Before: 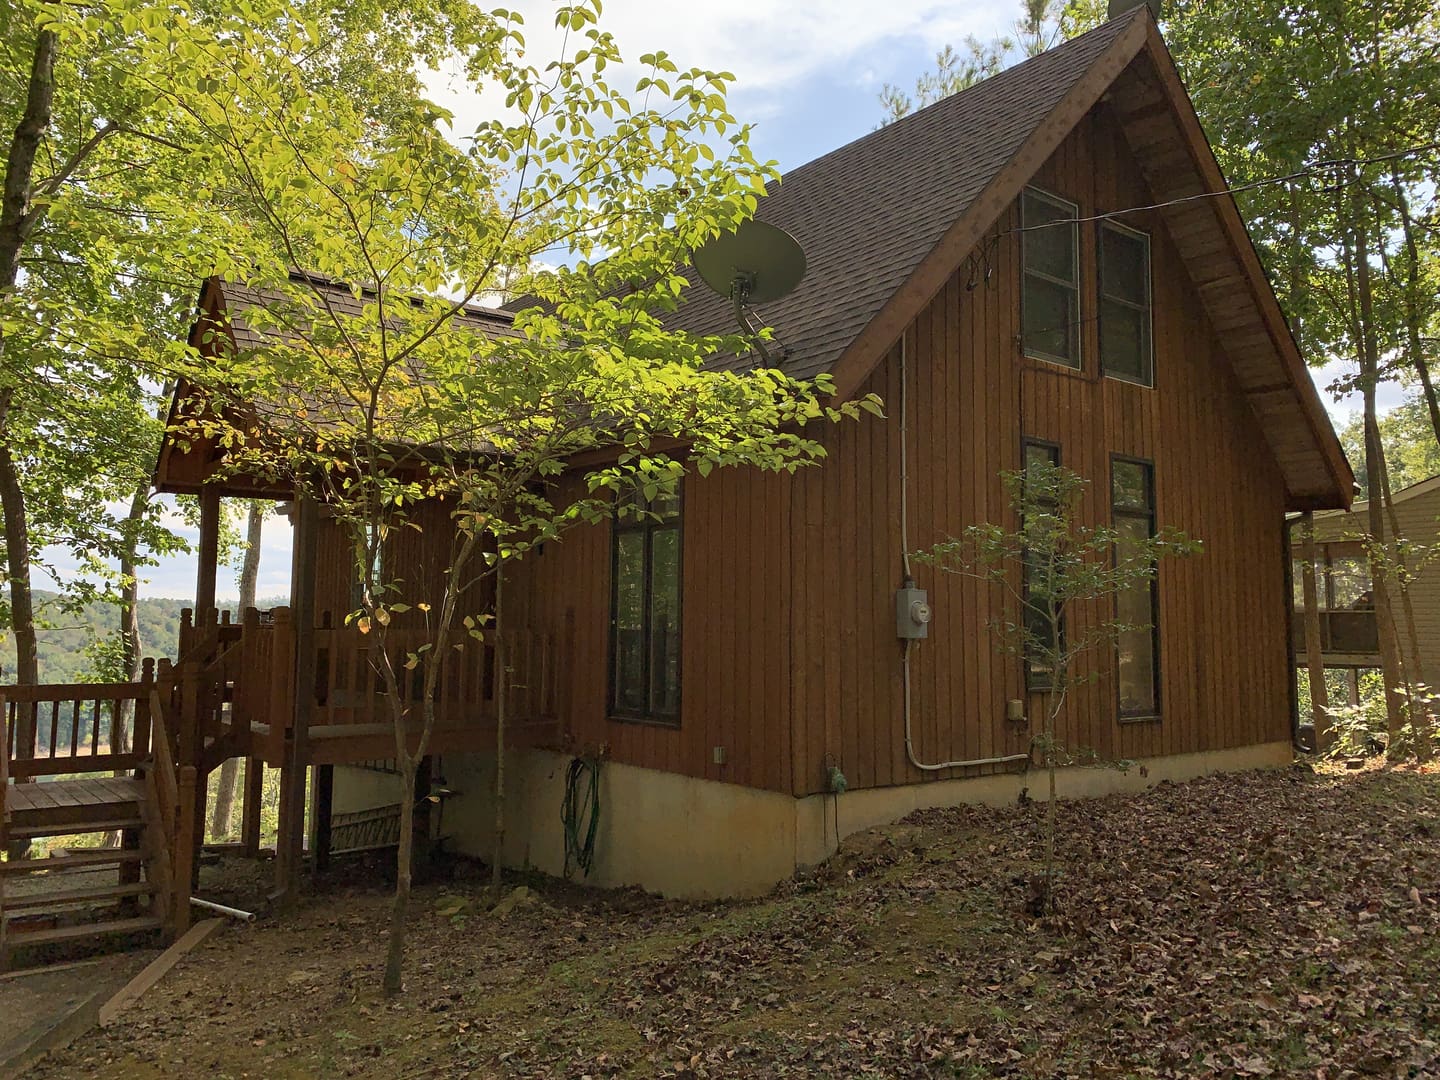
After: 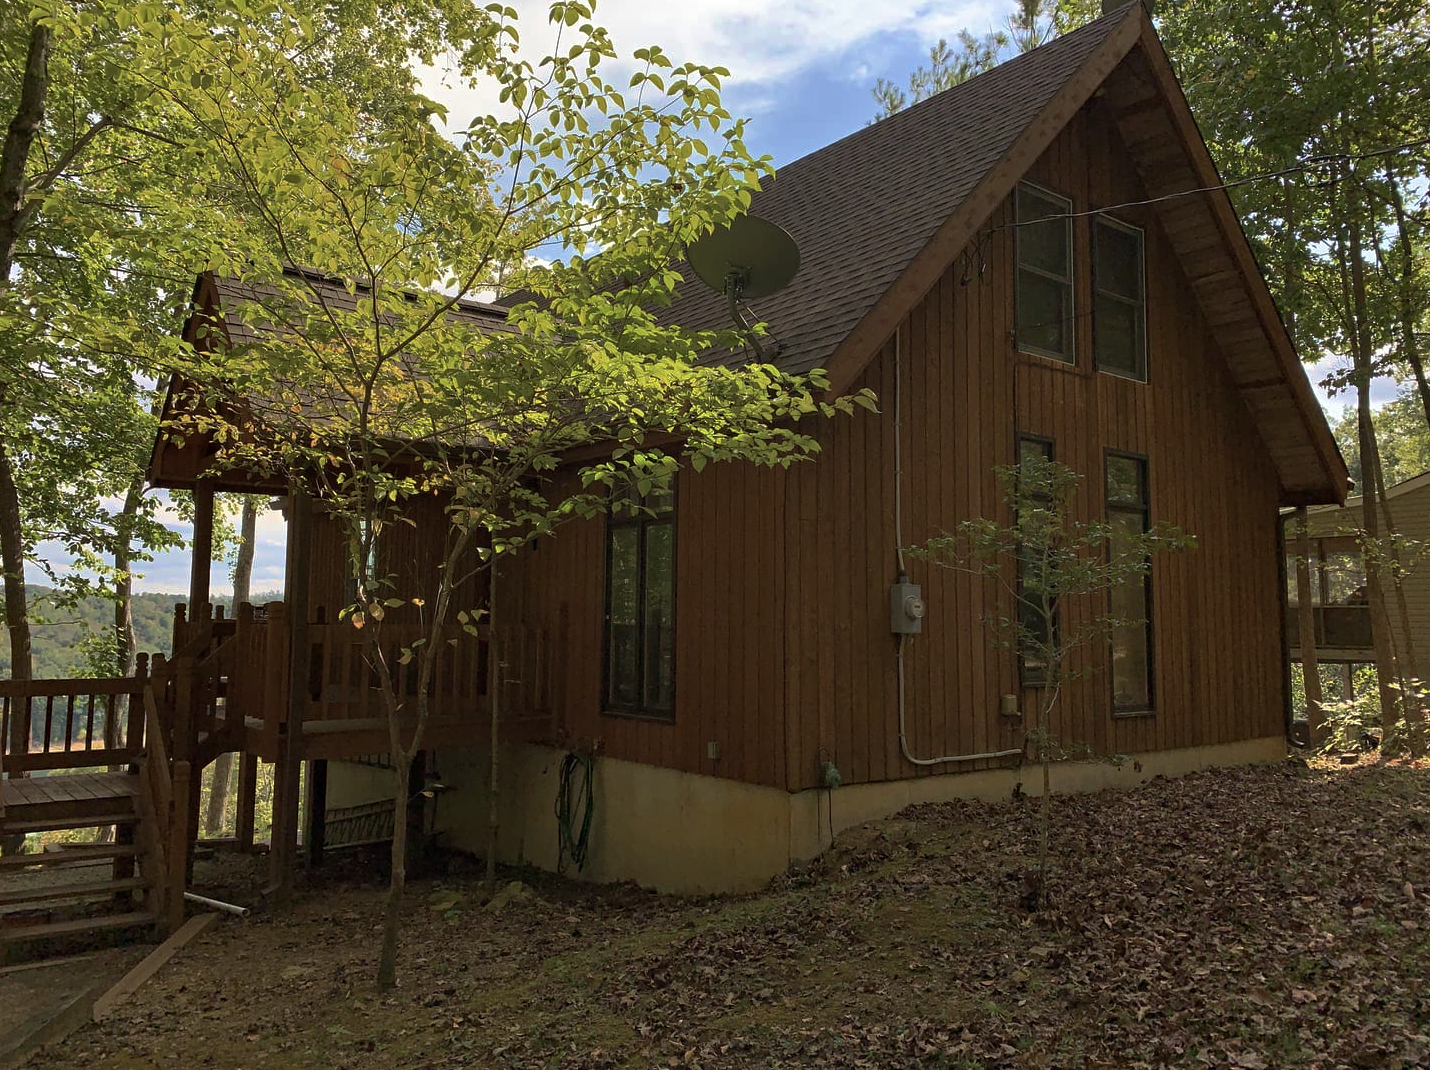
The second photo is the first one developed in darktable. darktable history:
haze removal: compatibility mode true, adaptive false
velvia: strength 15%
crop: left 0.434%, top 0.485%, right 0.244%, bottom 0.386%
contrast brightness saturation: contrast 0.04, saturation 0.07
color correction: saturation 0.8
base curve: curves: ch0 [(0, 0) (0.595, 0.418) (1, 1)], preserve colors none
